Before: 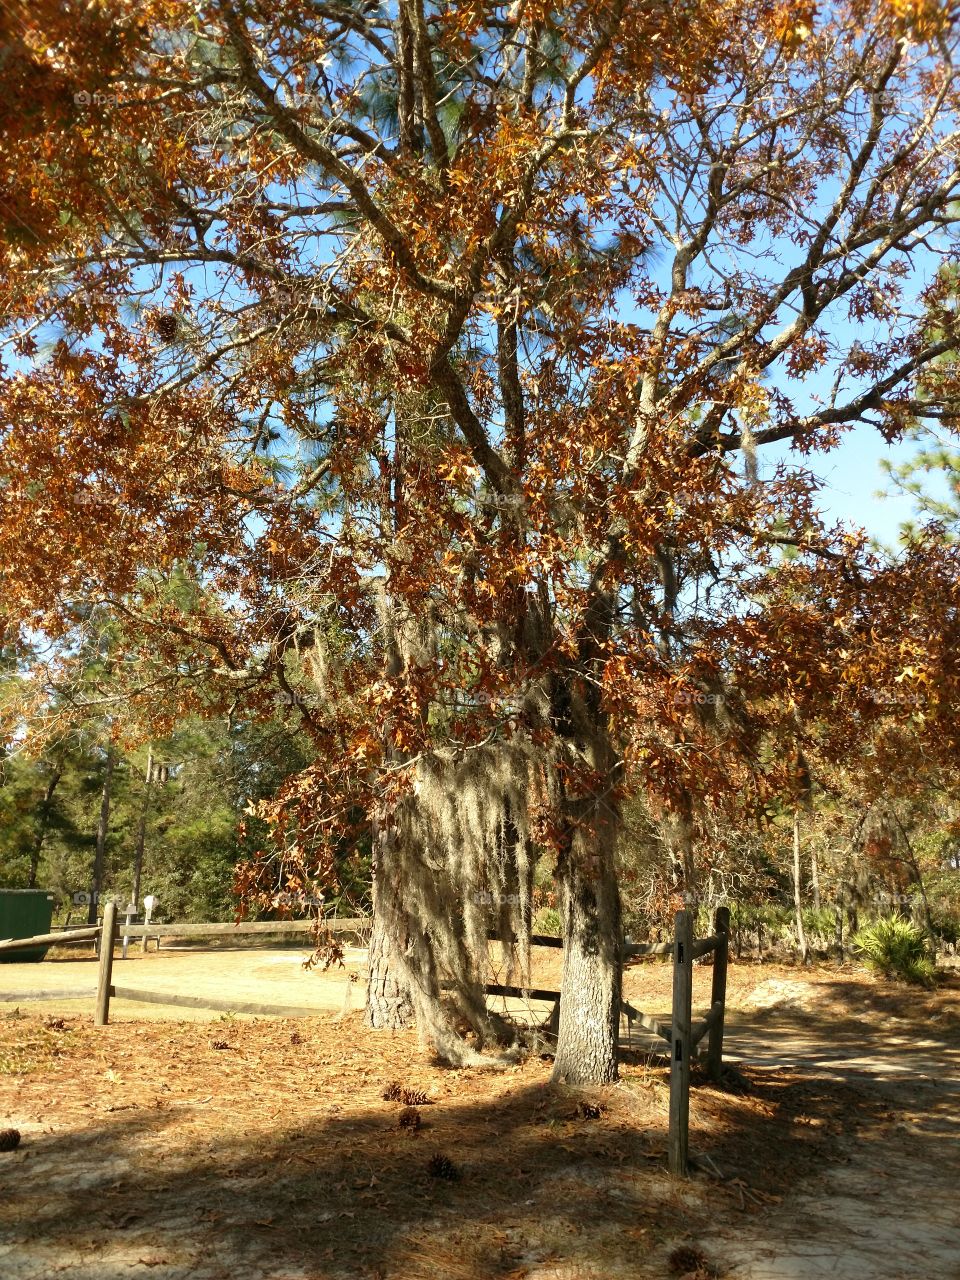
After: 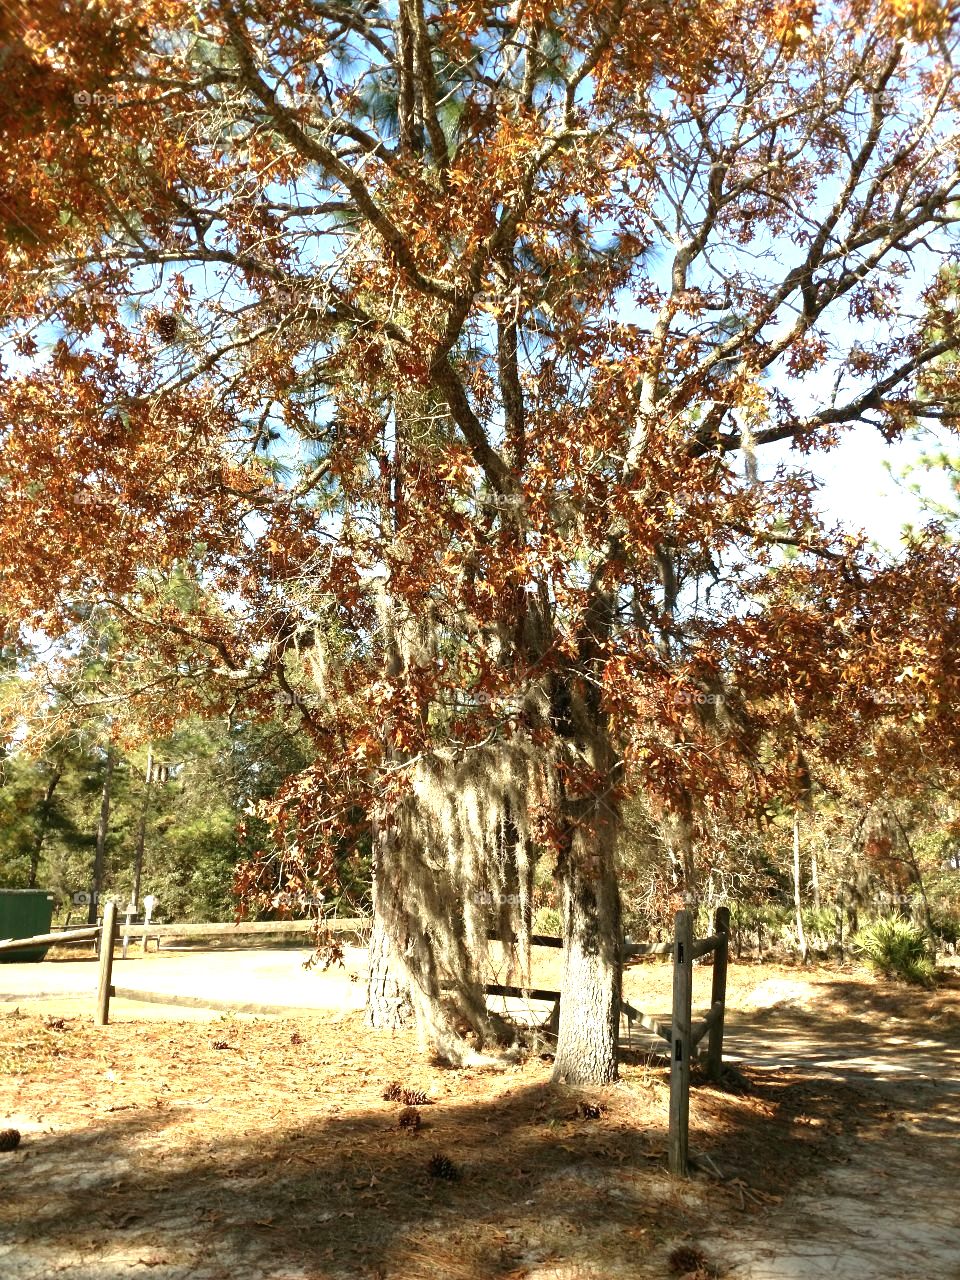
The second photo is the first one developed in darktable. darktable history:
color balance rgb: linear chroma grading › shadows -2.401%, linear chroma grading › highlights -14.63%, linear chroma grading › global chroma -9.979%, linear chroma grading › mid-tones -9.734%, perceptual saturation grading › global saturation 0.067%, perceptual brilliance grading › global brilliance 24.983%, global vibrance 20%
